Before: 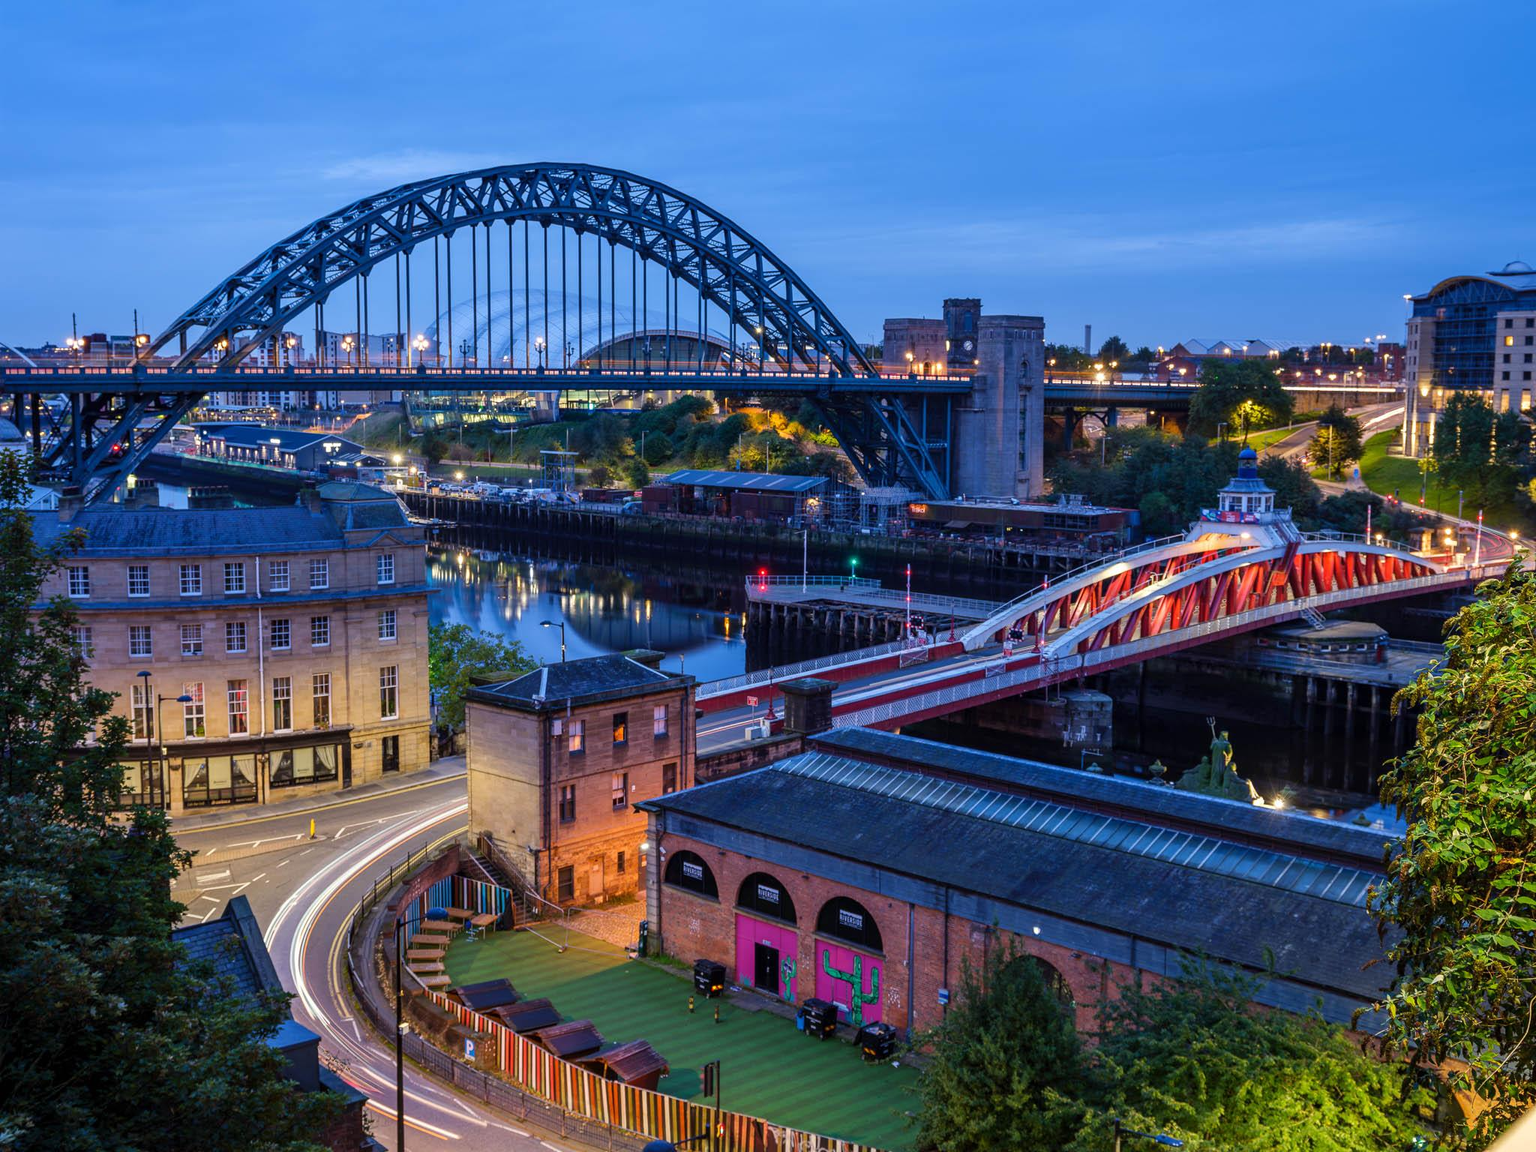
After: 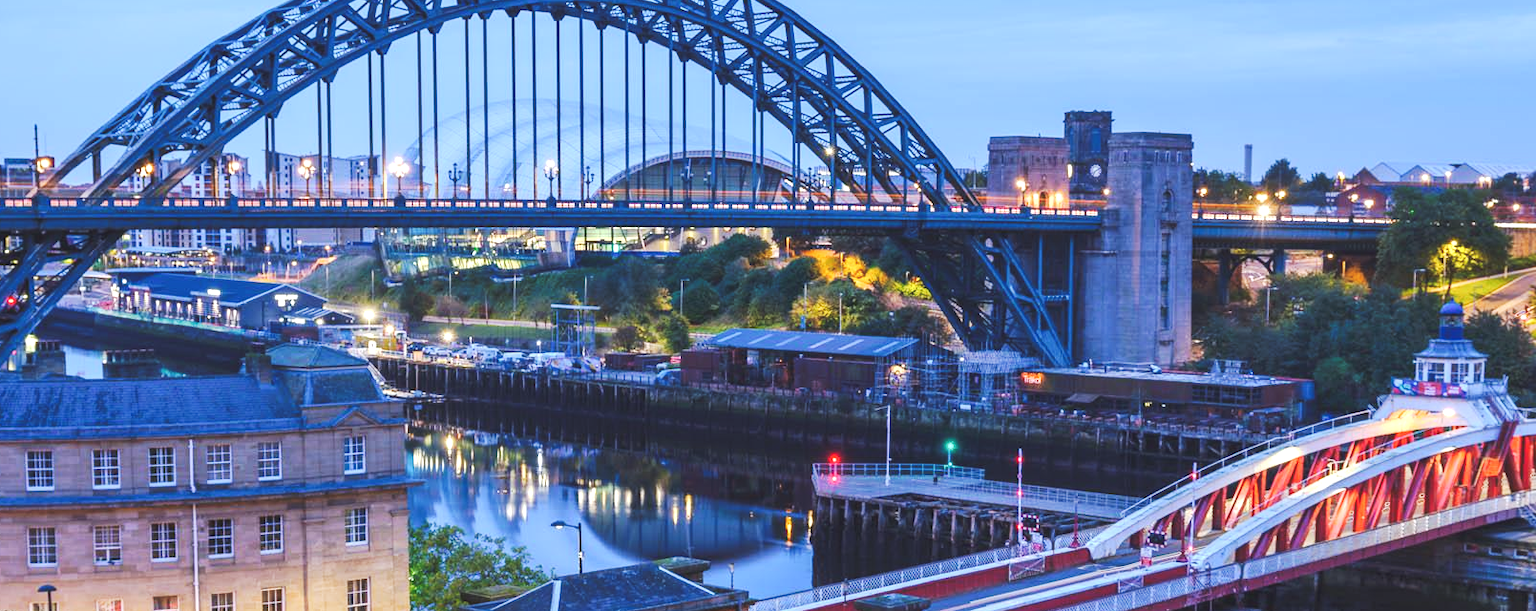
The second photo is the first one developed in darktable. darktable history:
tone curve: curves: ch0 [(0, 0) (0.003, 0.026) (0.011, 0.03) (0.025, 0.047) (0.044, 0.082) (0.069, 0.119) (0.1, 0.157) (0.136, 0.19) (0.177, 0.231) (0.224, 0.27) (0.277, 0.318) (0.335, 0.383) (0.399, 0.456) (0.468, 0.532) (0.543, 0.618) (0.623, 0.71) (0.709, 0.786) (0.801, 0.851) (0.898, 0.908) (1, 1)], preserve colors none
crop: left 6.985%, top 18.368%, right 14.444%, bottom 39.888%
exposure: black level correction -0.005, exposure 0.621 EV, compensate exposure bias true, compensate highlight preservation false
